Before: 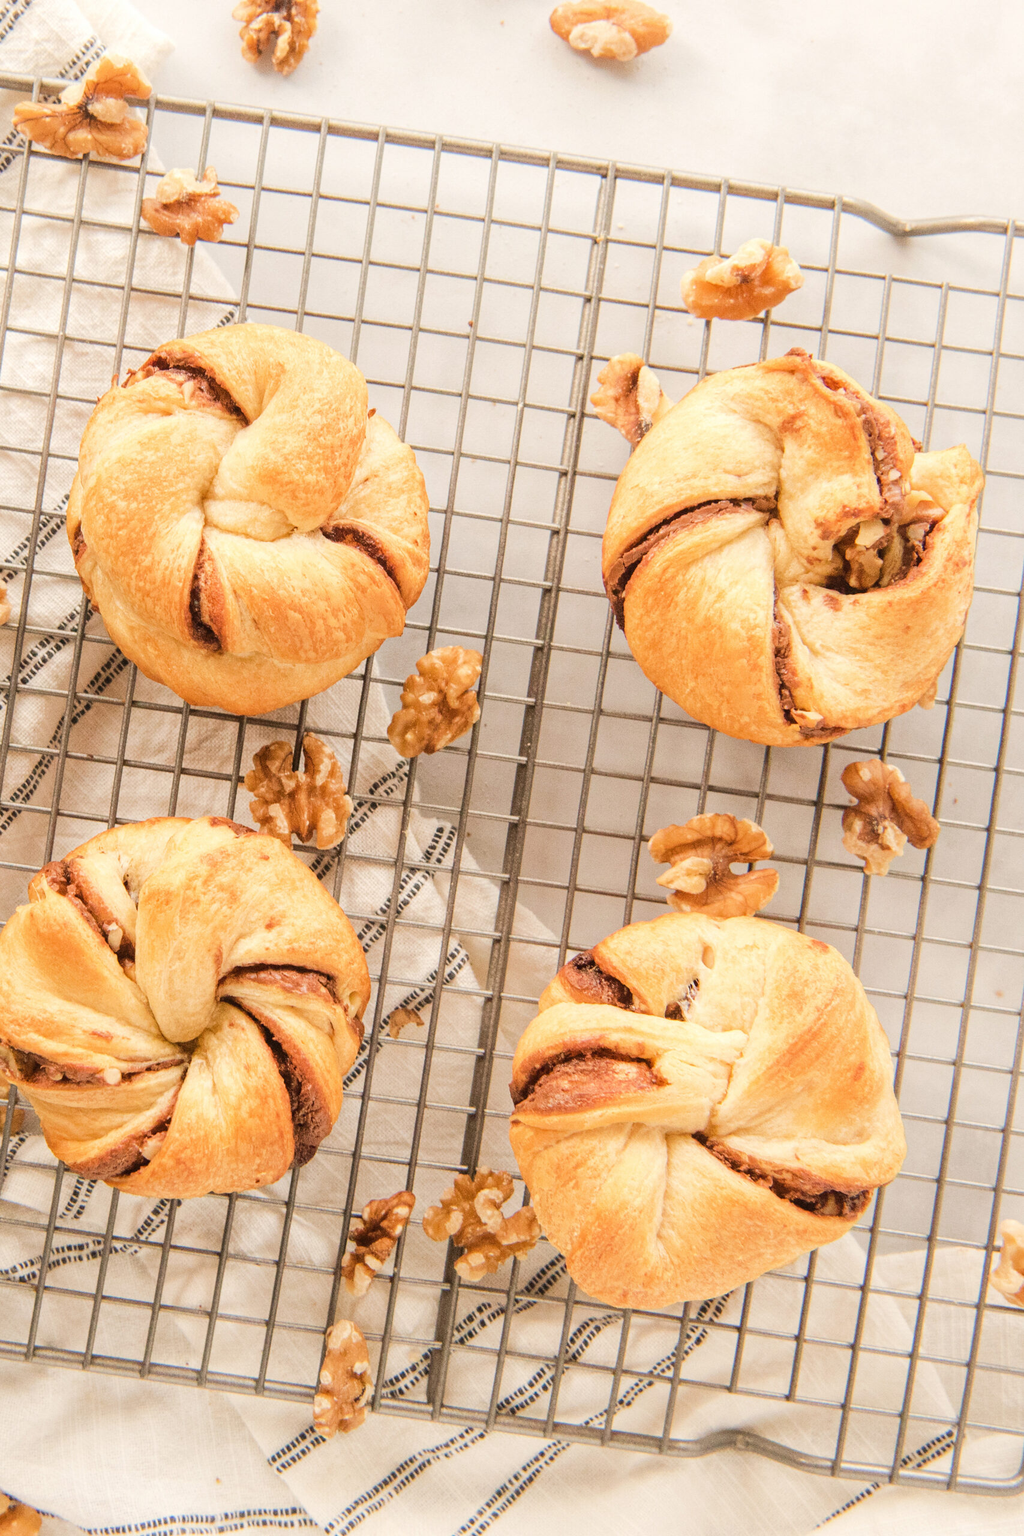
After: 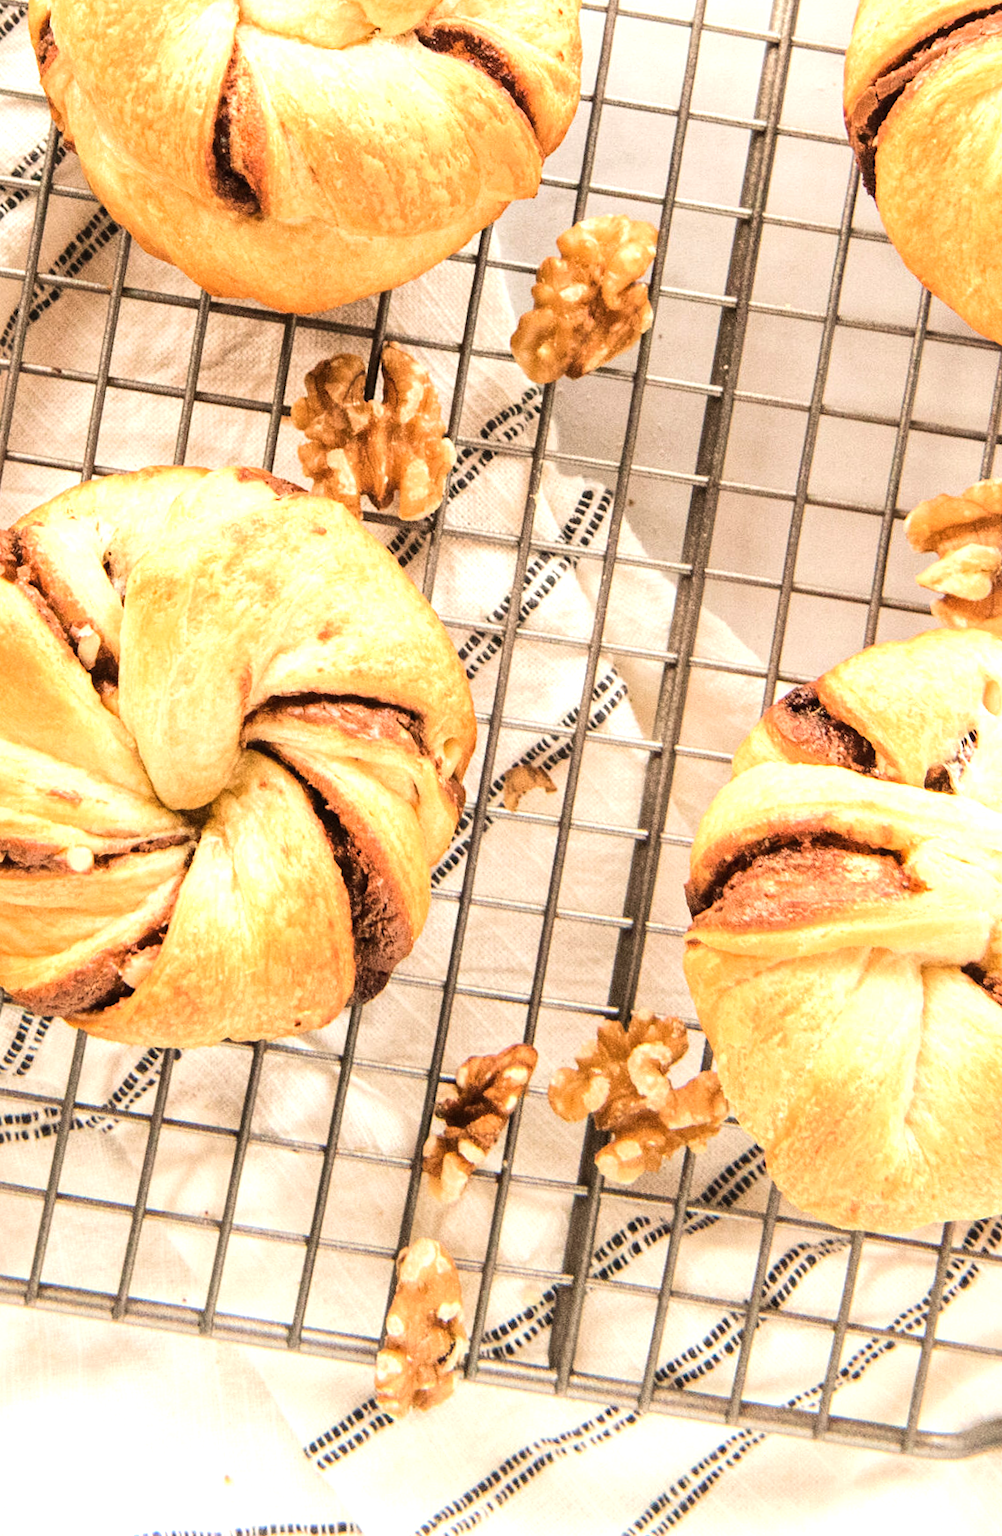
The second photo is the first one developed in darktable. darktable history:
tone equalizer: -8 EV -0.748 EV, -7 EV -0.693 EV, -6 EV -0.597 EV, -5 EV -0.394 EV, -3 EV 0.381 EV, -2 EV 0.6 EV, -1 EV 0.684 EV, +0 EV 0.744 EV, edges refinement/feathering 500, mask exposure compensation -1.57 EV, preserve details no
crop and rotate: angle -1.25°, left 3.814%, top 32.281%, right 29.846%
